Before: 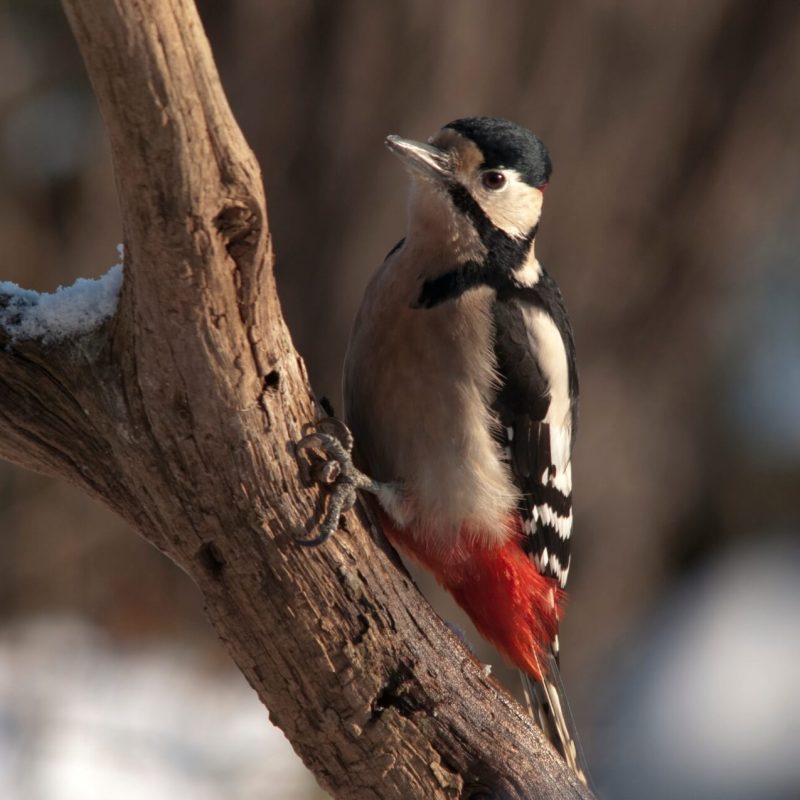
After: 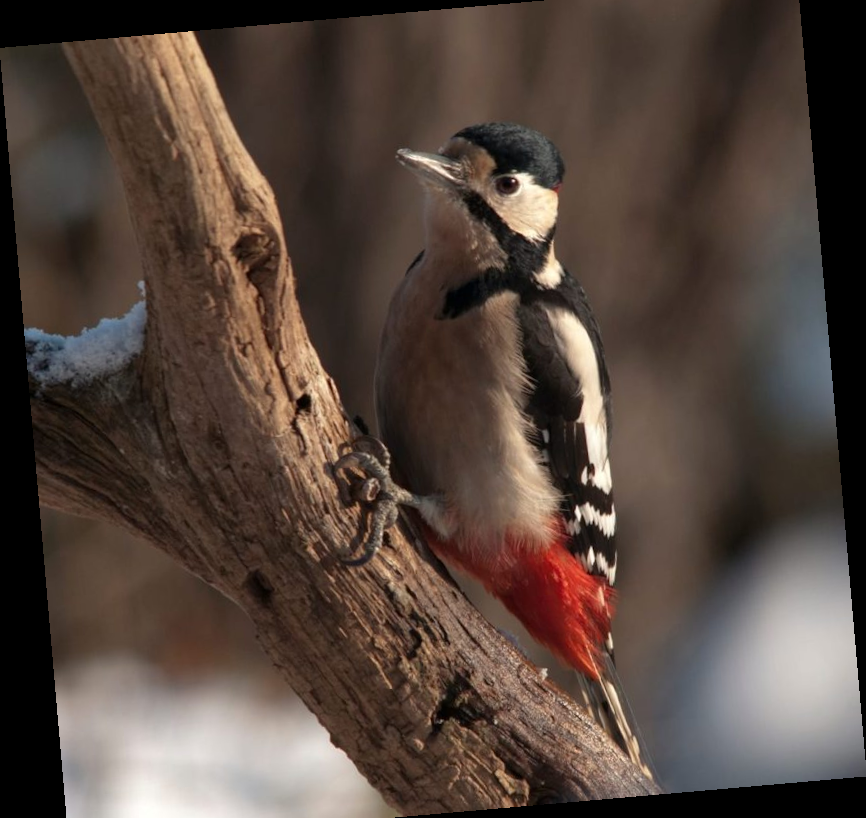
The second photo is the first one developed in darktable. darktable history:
rotate and perspective: rotation -4.98°, automatic cropping off
crop and rotate: top 2.479%, bottom 3.018%
